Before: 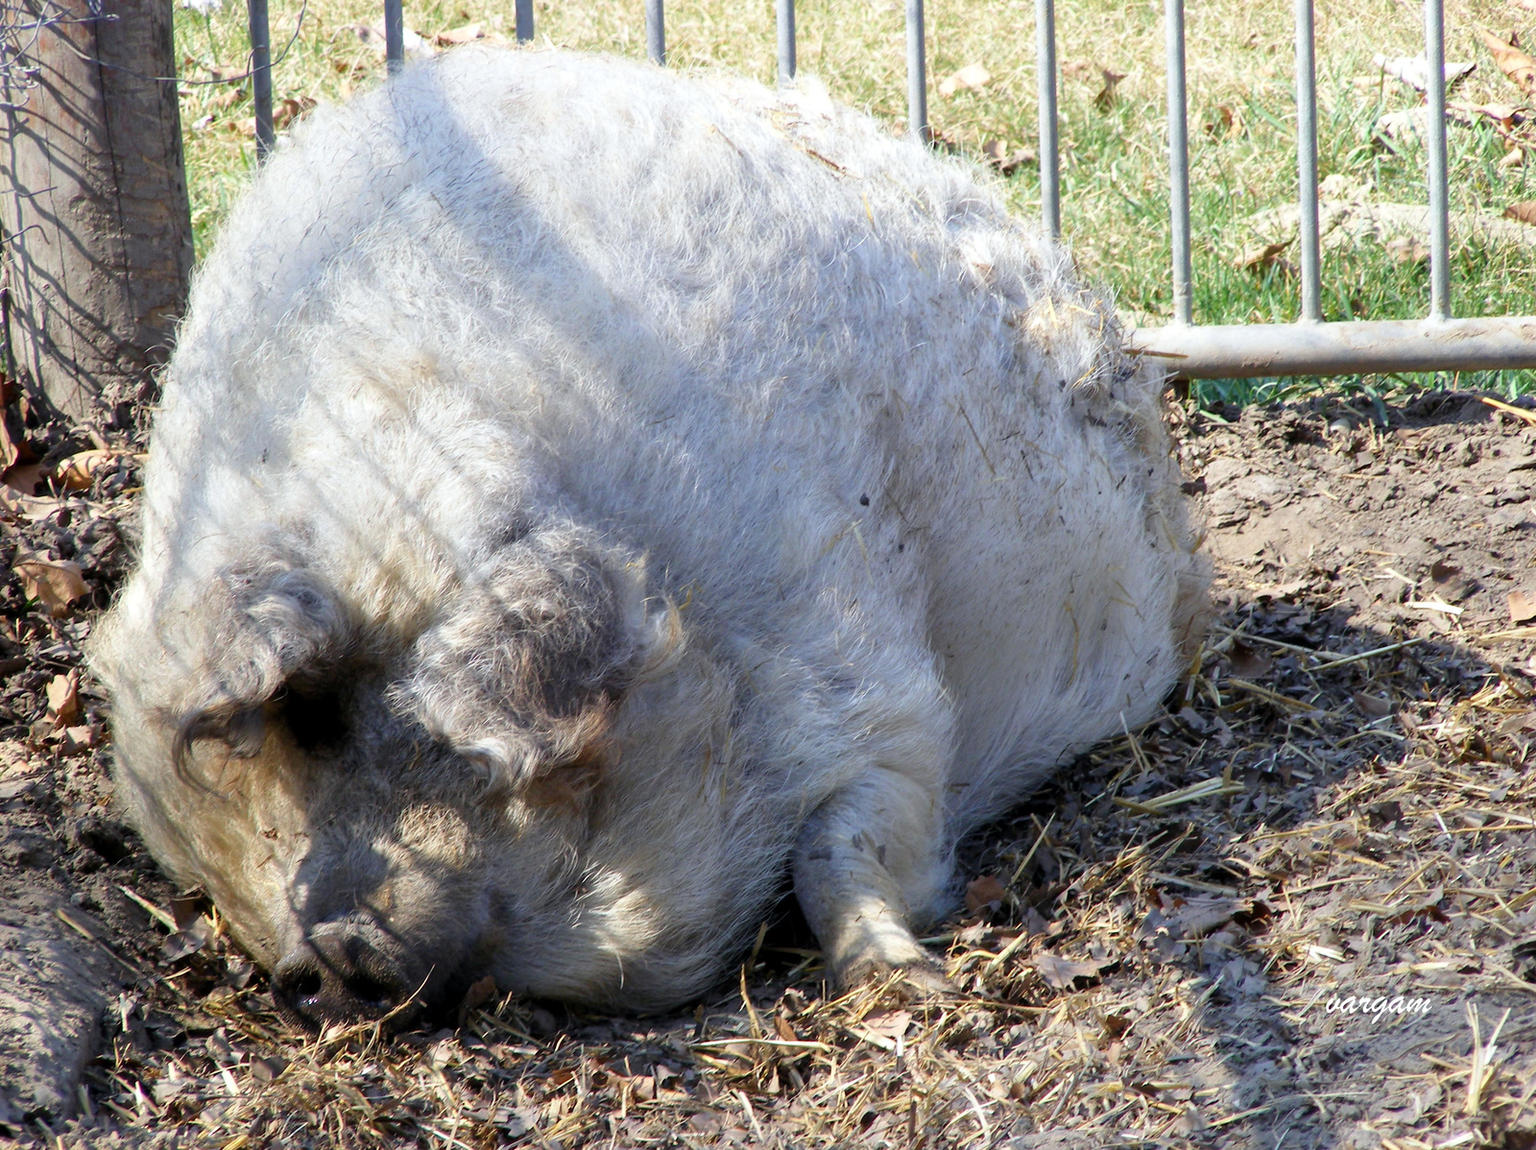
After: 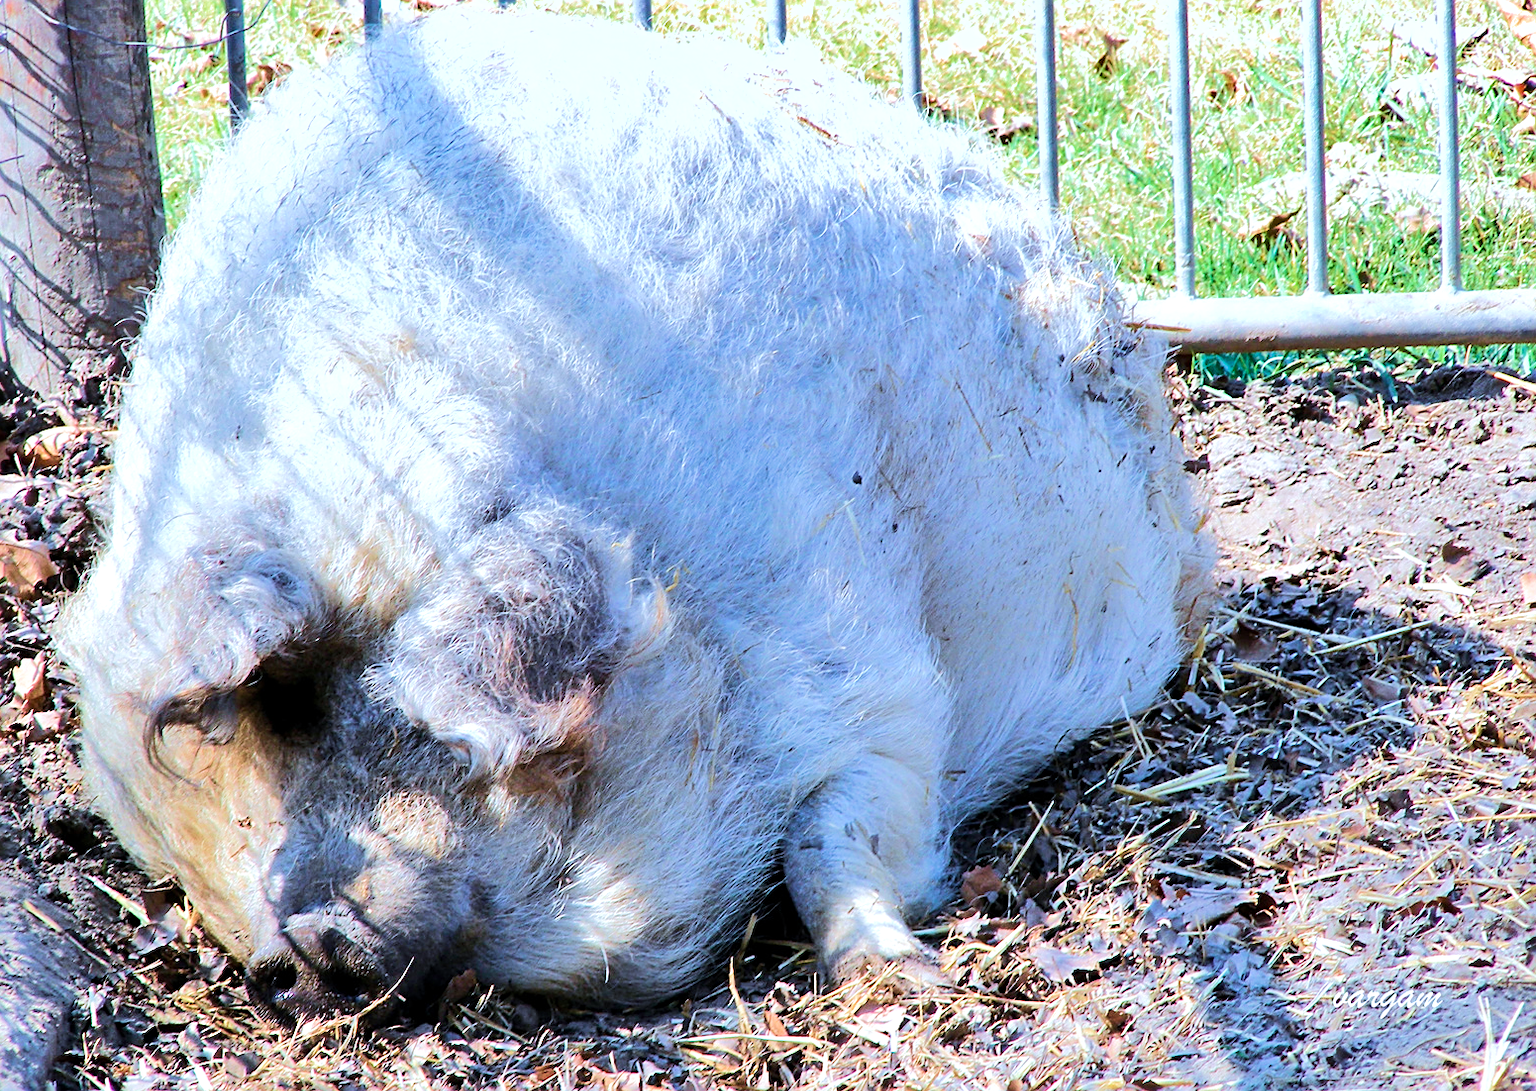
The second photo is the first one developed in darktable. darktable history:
color correction: highlights a* -2.42, highlights b* -18.11
sharpen: on, module defaults
crop: left 2.212%, top 3.188%, right 0.793%, bottom 4.823%
velvia: strength 39.39%
tone equalizer: -7 EV 0.154 EV, -6 EV 0.585 EV, -5 EV 1.11 EV, -4 EV 1.35 EV, -3 EV 1.16 EV, -2 EV 0.6 EV, -1 EV 0.149 EV, edges refinement/feathering 500, mask exposure compensation -1.57 EV, preserve details no
exposure: exposure 0.202 EV, compensate highlight preservation false
shadows and highlights: low approximation 0.01, soften with gaussian
